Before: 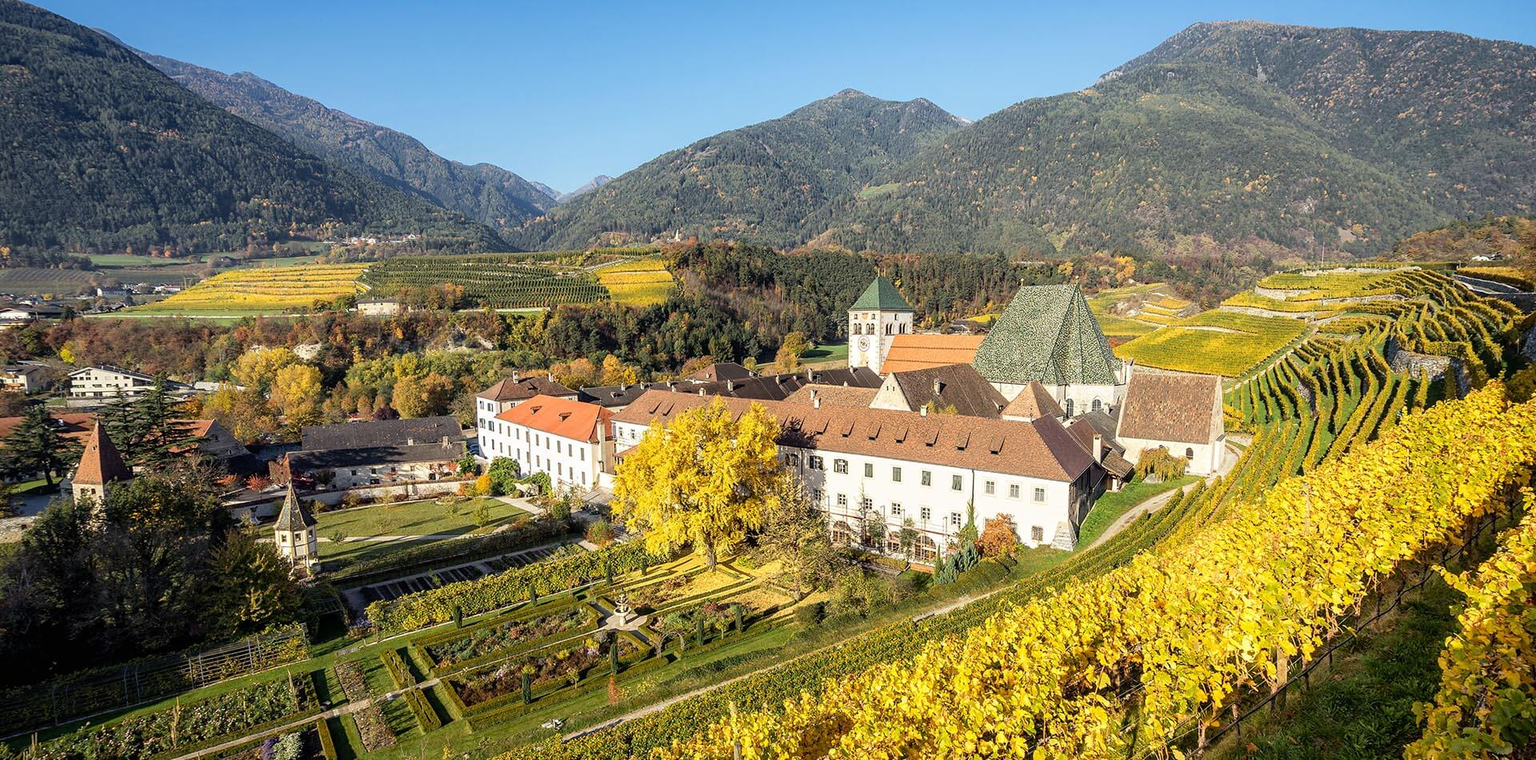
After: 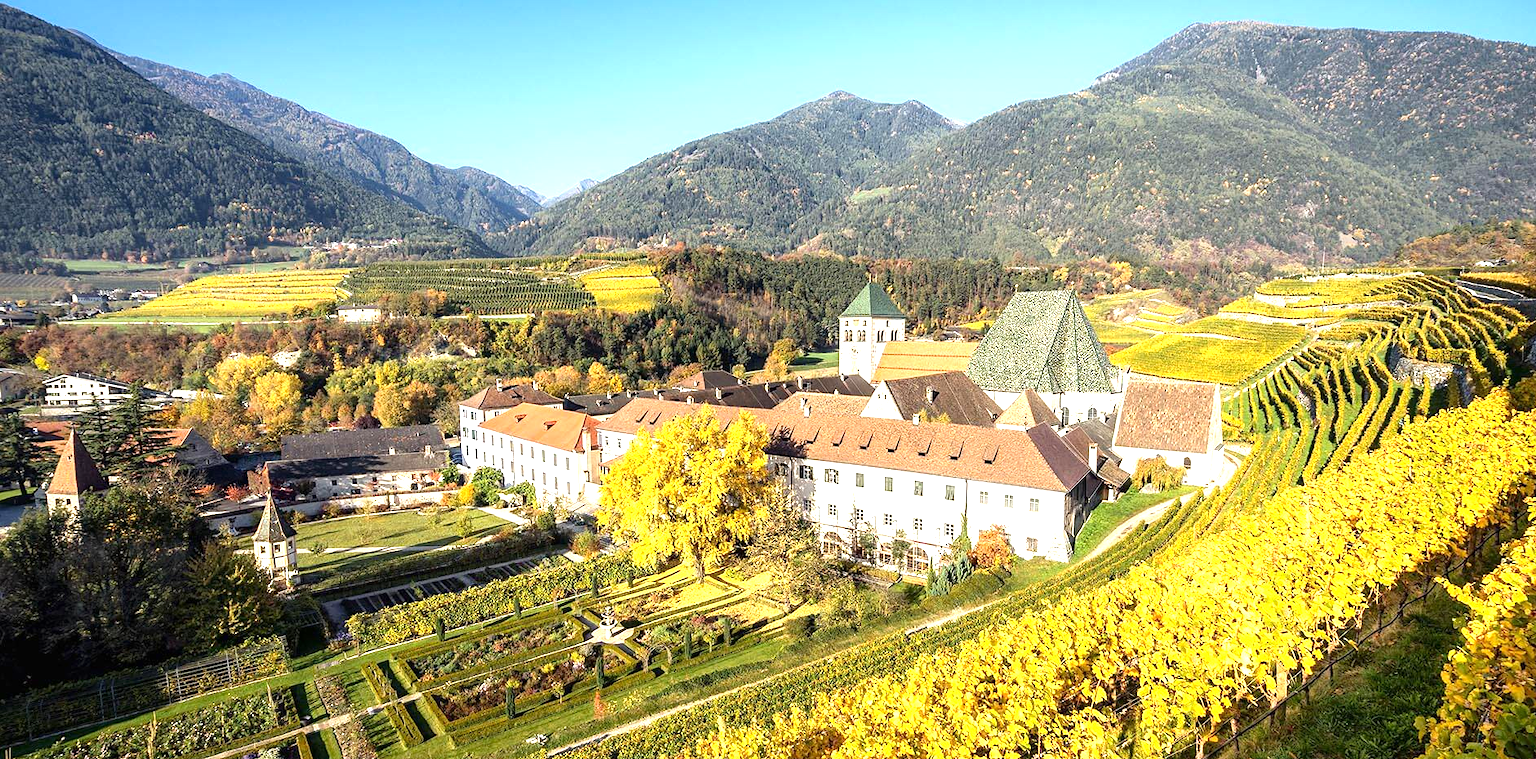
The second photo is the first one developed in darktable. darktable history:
exposure: black level correction 0, exposure 0.95 EV, compensate exposure bias true, compensate highlight preservation false
crop: left 1.743%, right 0.268%, bottom 2.011%
contrast brightness saturation: contrast 0.03, brightness -0.04
